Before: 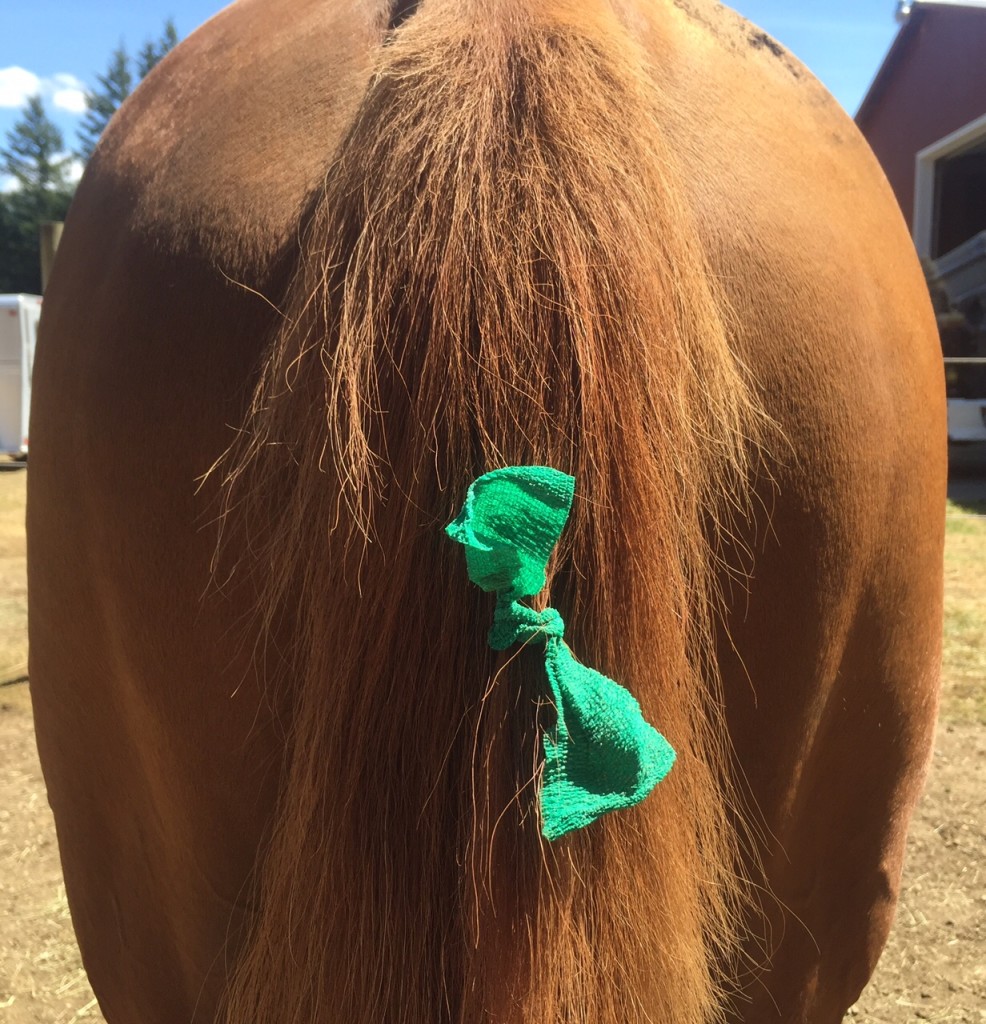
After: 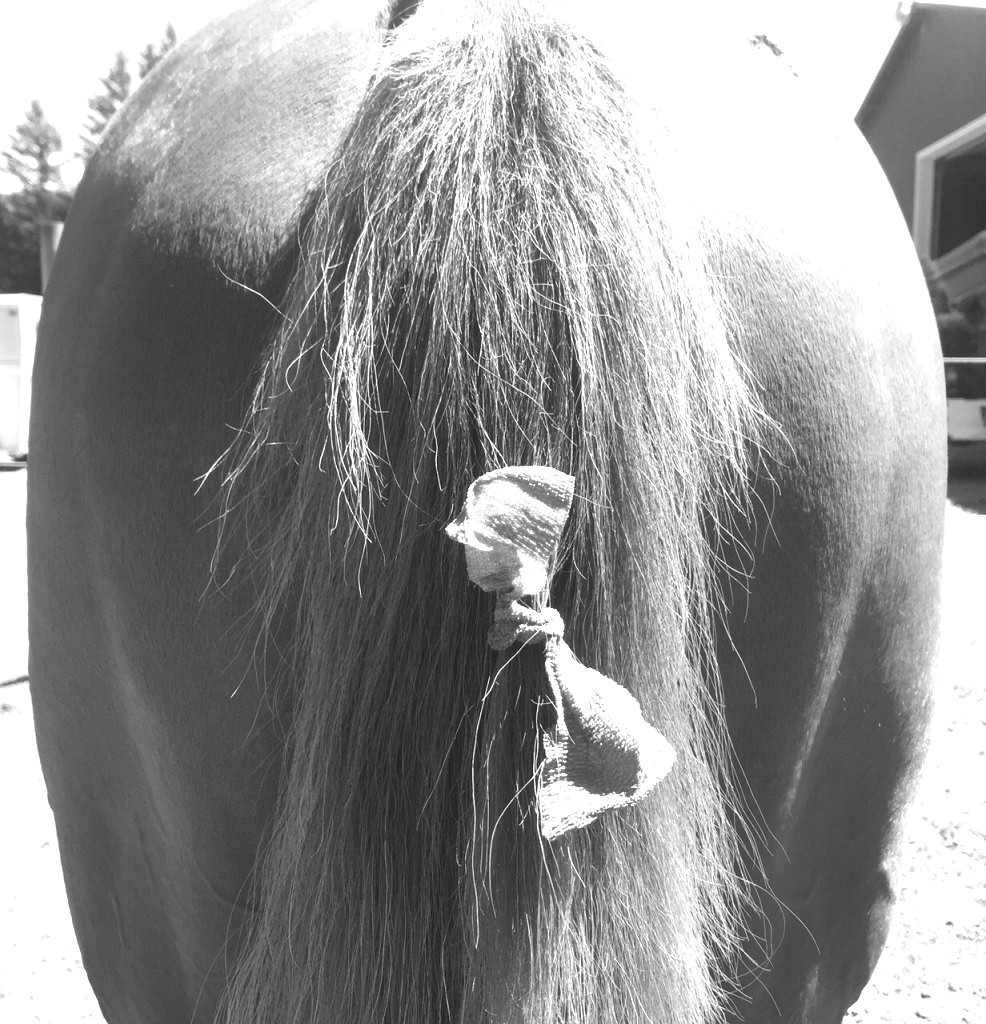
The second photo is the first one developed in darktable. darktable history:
contrast brightness saturation: saturation -0.1
exposure: black level correction 0, exposure 1.45 EV, compensate exposure bias true, compensate highlight preservation false
monochrome: on, module defaults
